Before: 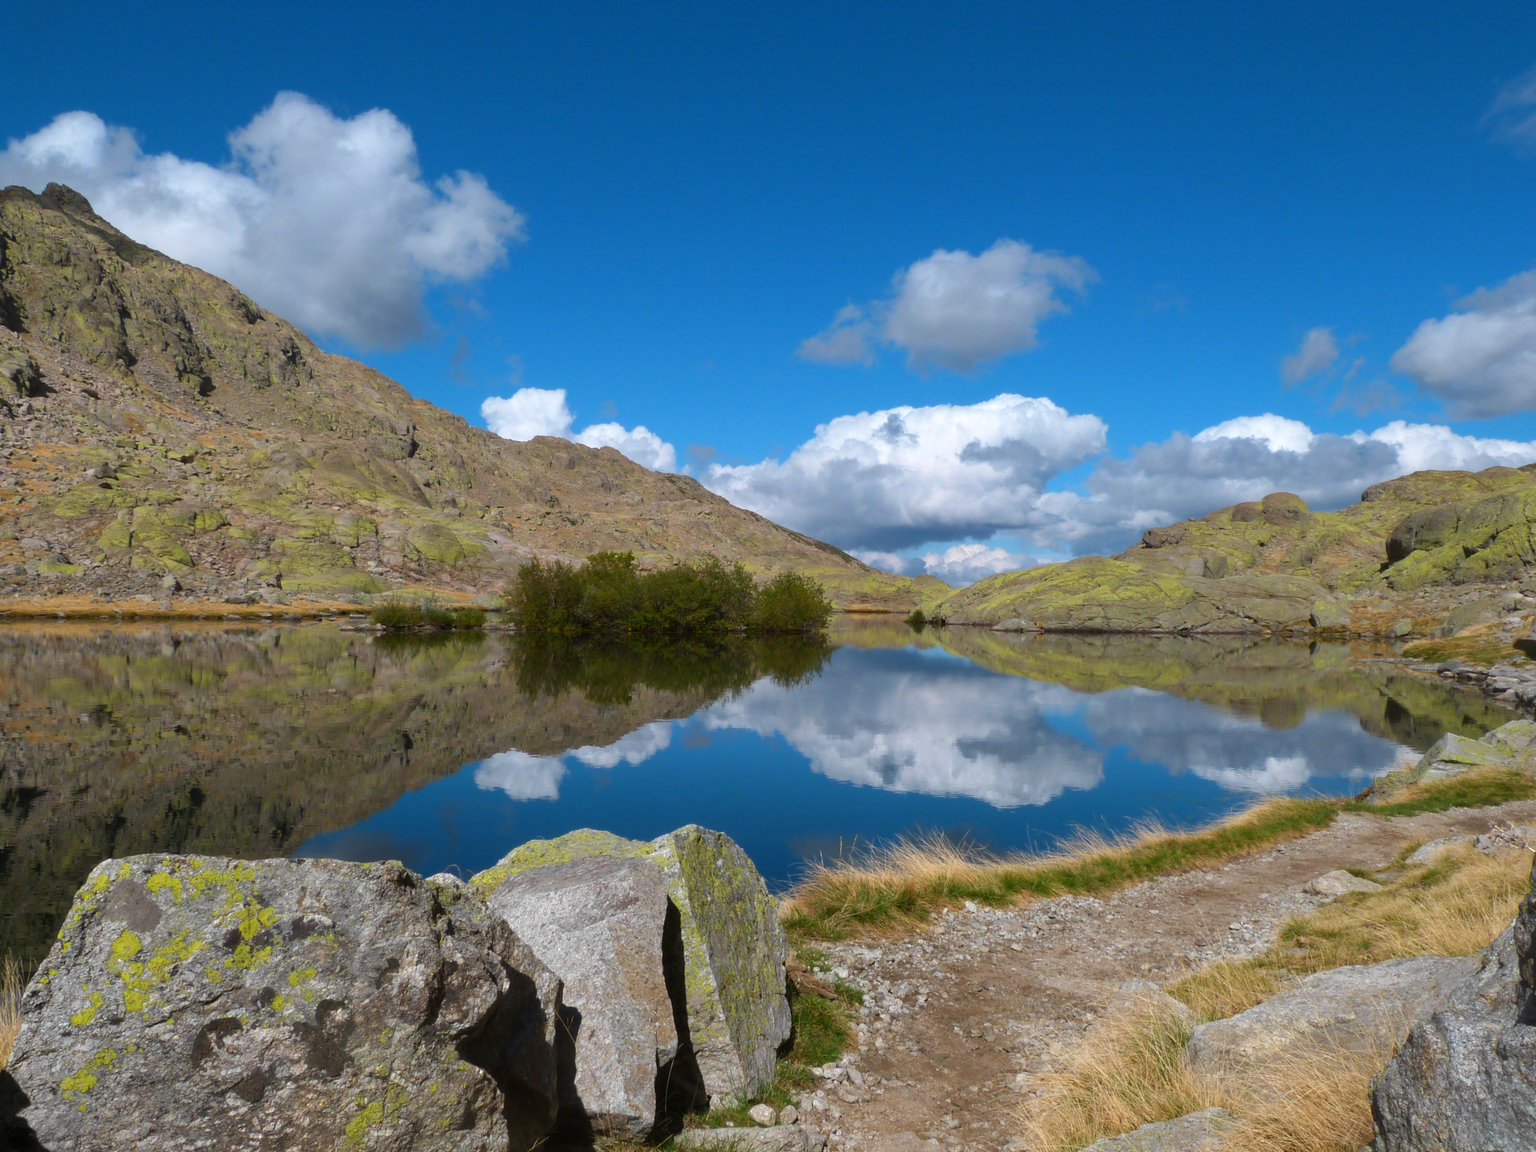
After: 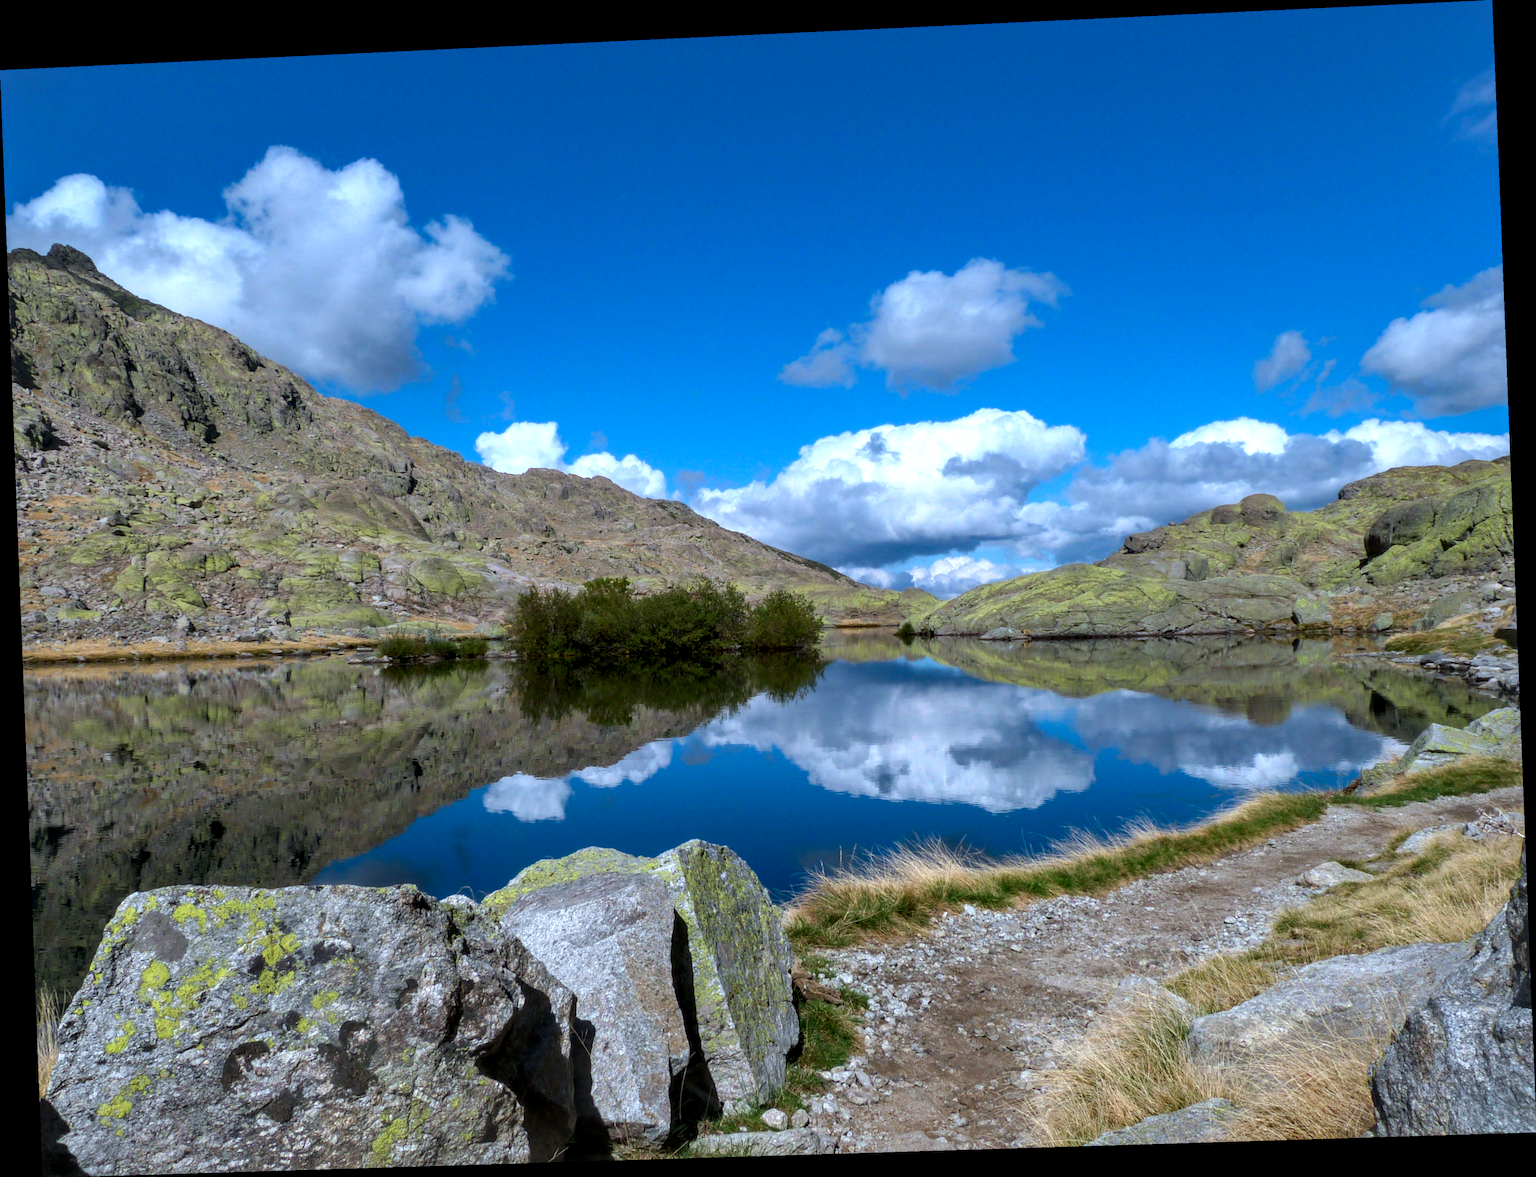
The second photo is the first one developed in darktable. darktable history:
rotate and perspective: rotation -2.22°, lens shift (horizontal) -0.022, automatic cropping off
local contrast: detail 150%
color calibration: x 0.38, y 0.391, temperature 4086.74 K
